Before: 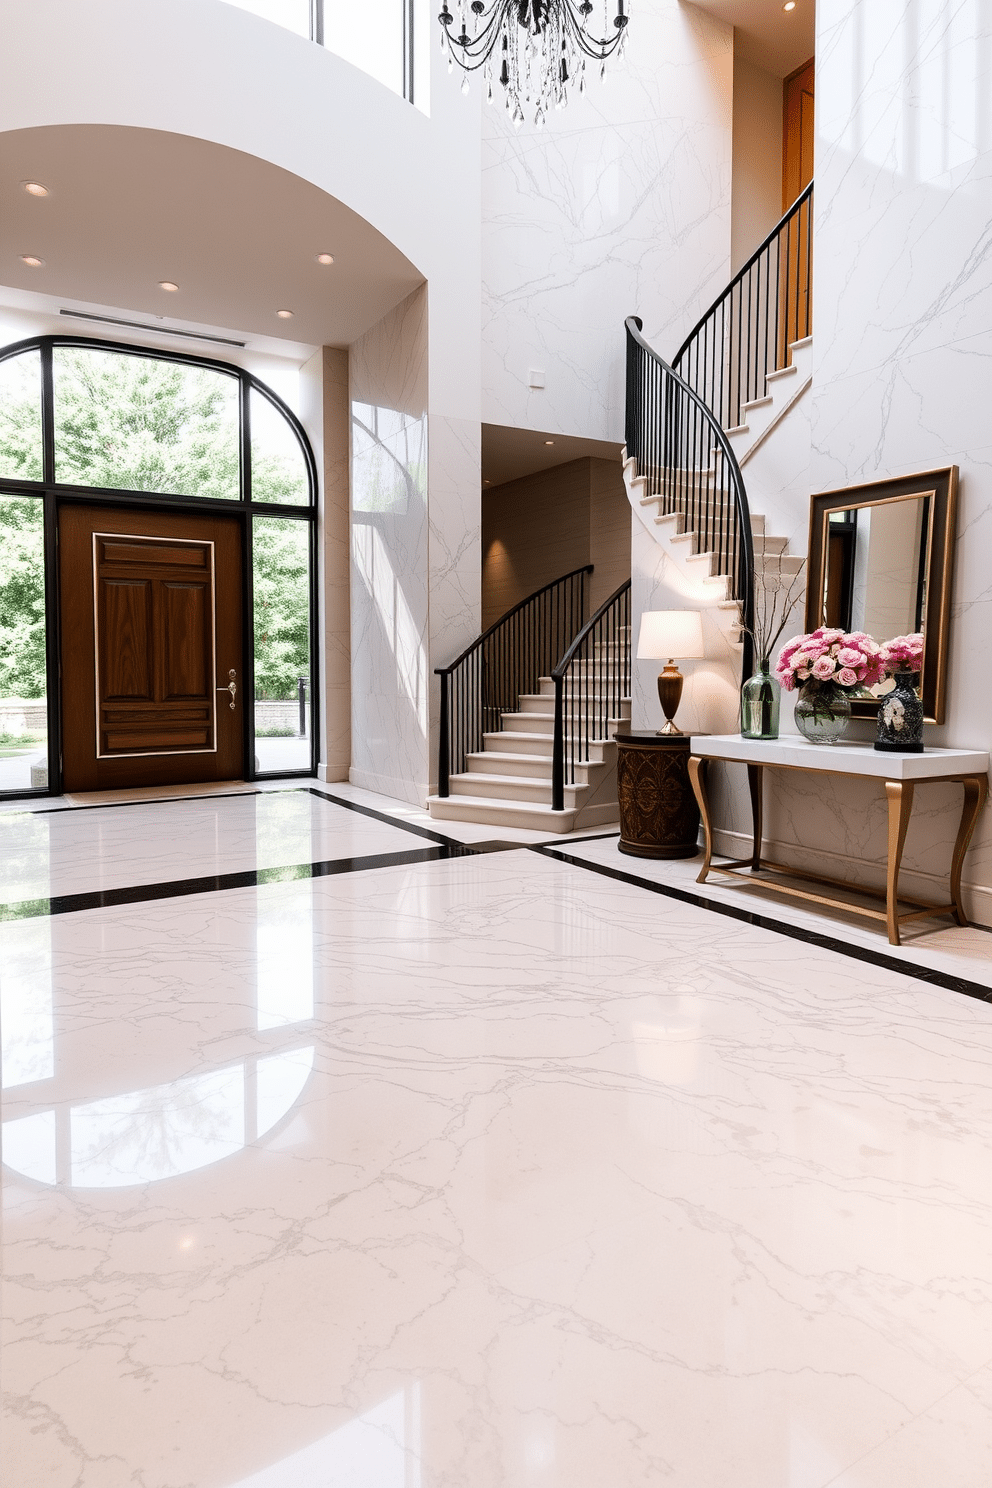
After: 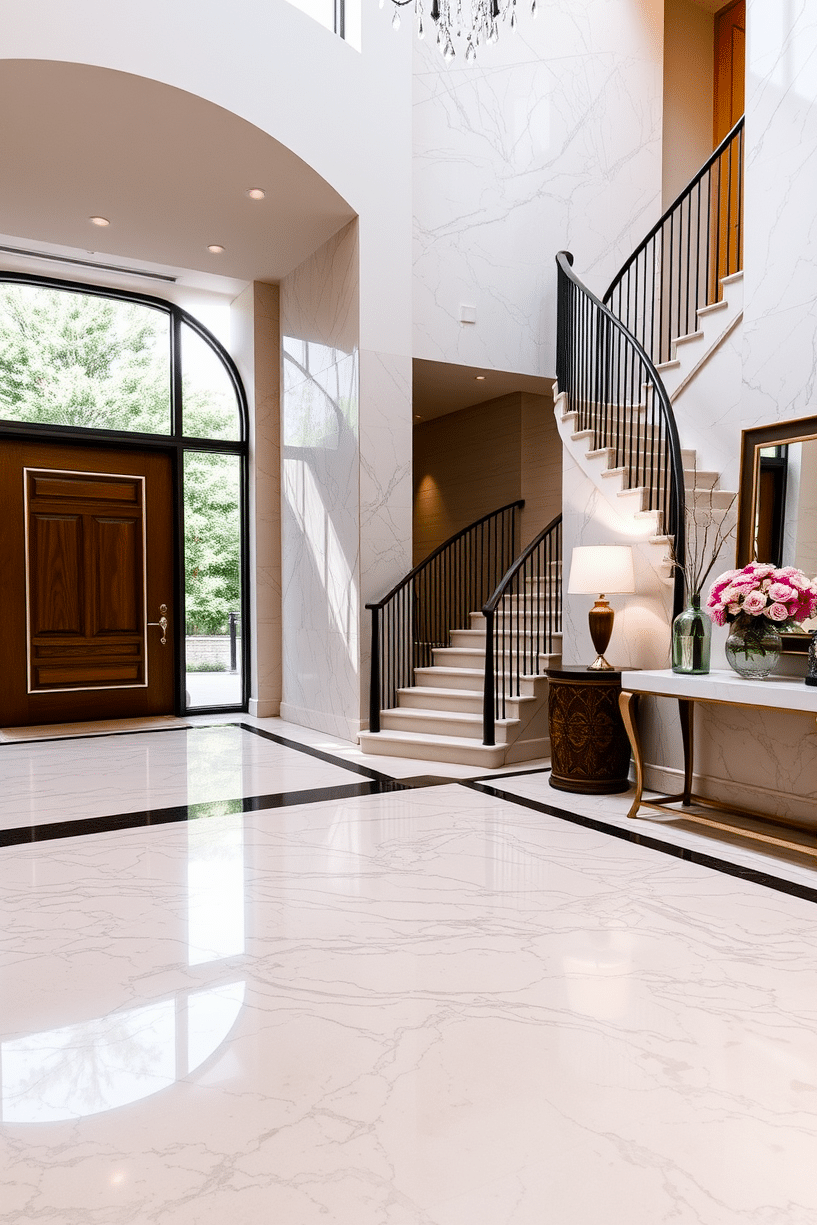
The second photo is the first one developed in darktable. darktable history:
crop and rotate: left 7.007%, top 4.383%, right 10.569%, bottom 13.261%
color balance rgb: perceptual saturation grading › global saturation 14.419%, perceptual saturation grading › highlights -25.226%, perceptual saturation grading › shadows 29.262%, global vibrance 7.991%
